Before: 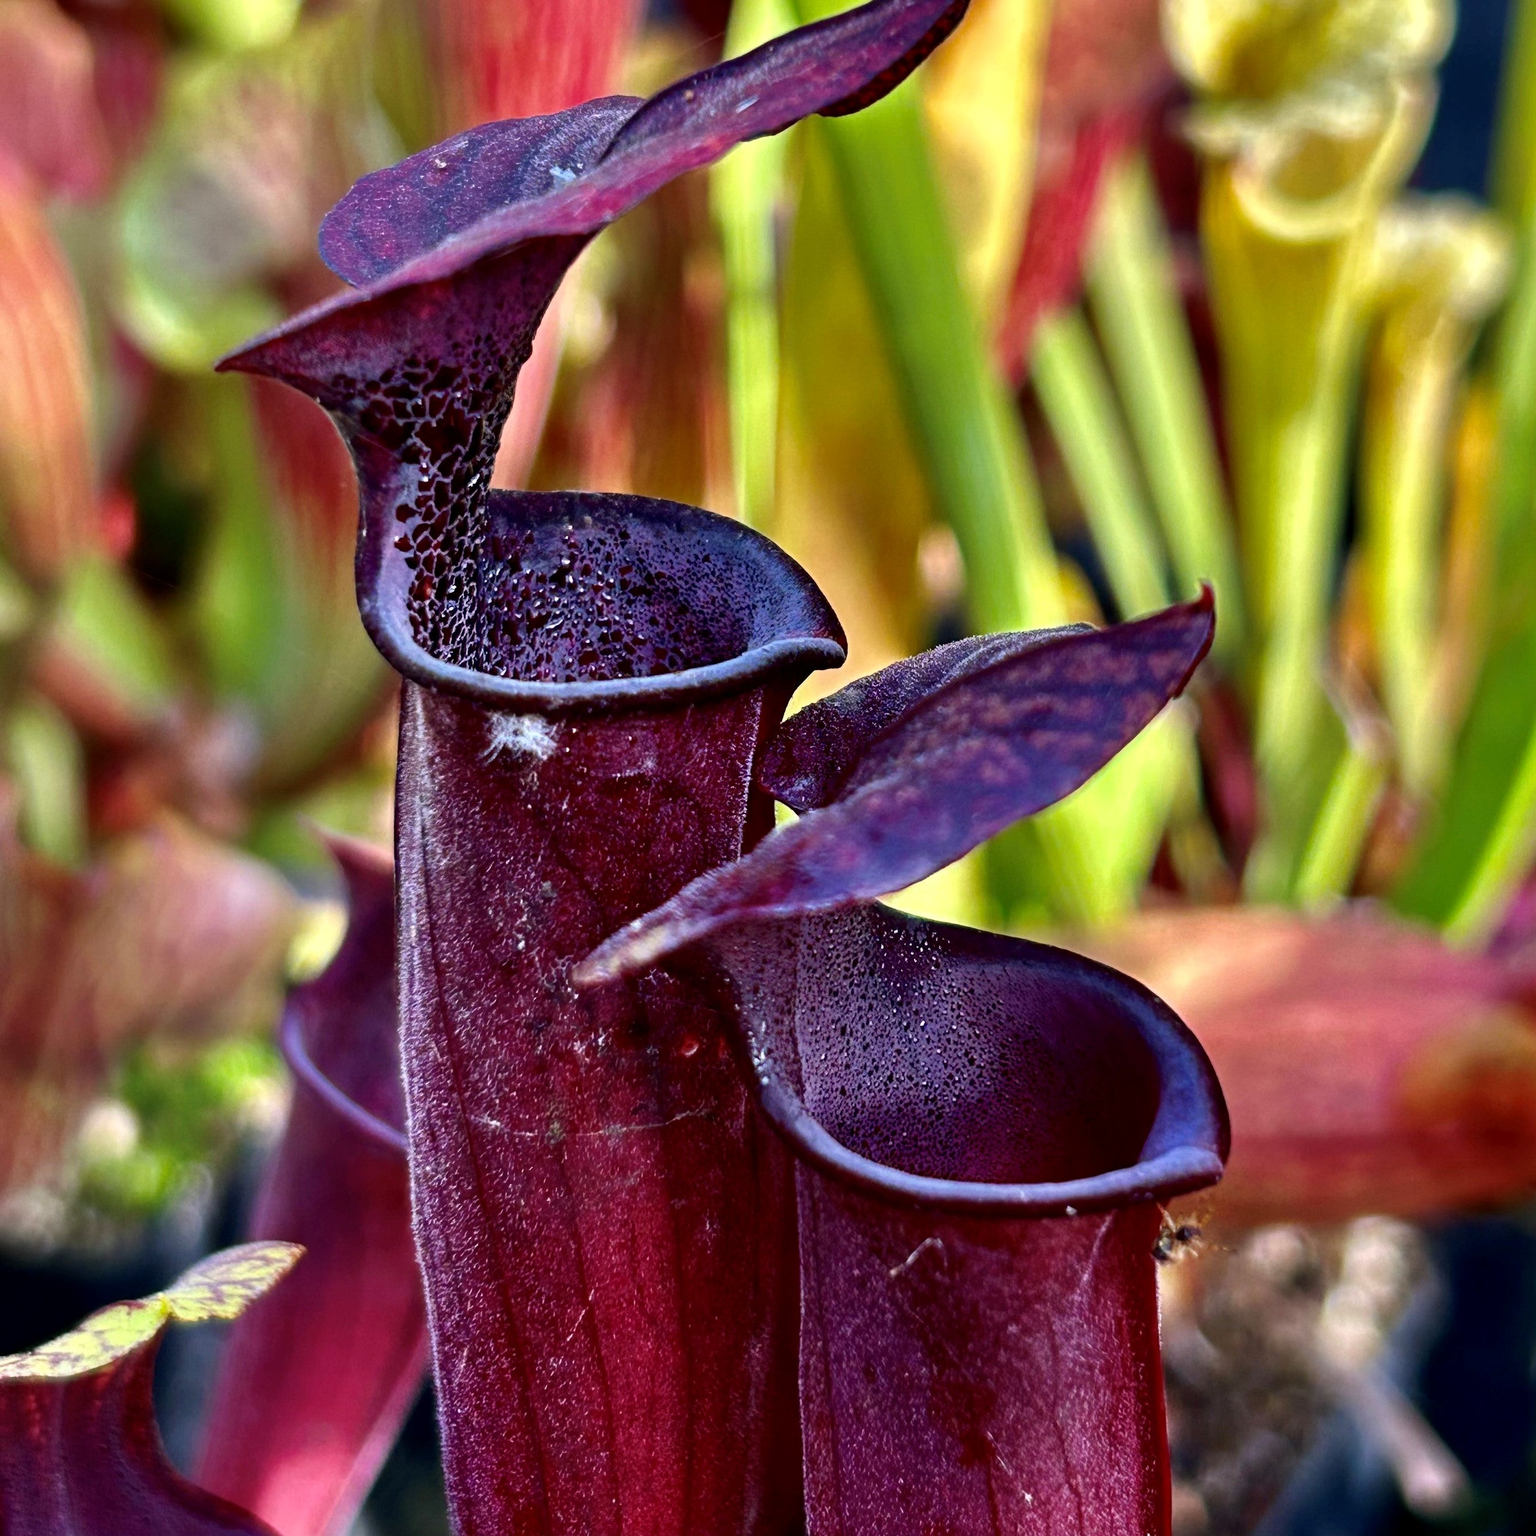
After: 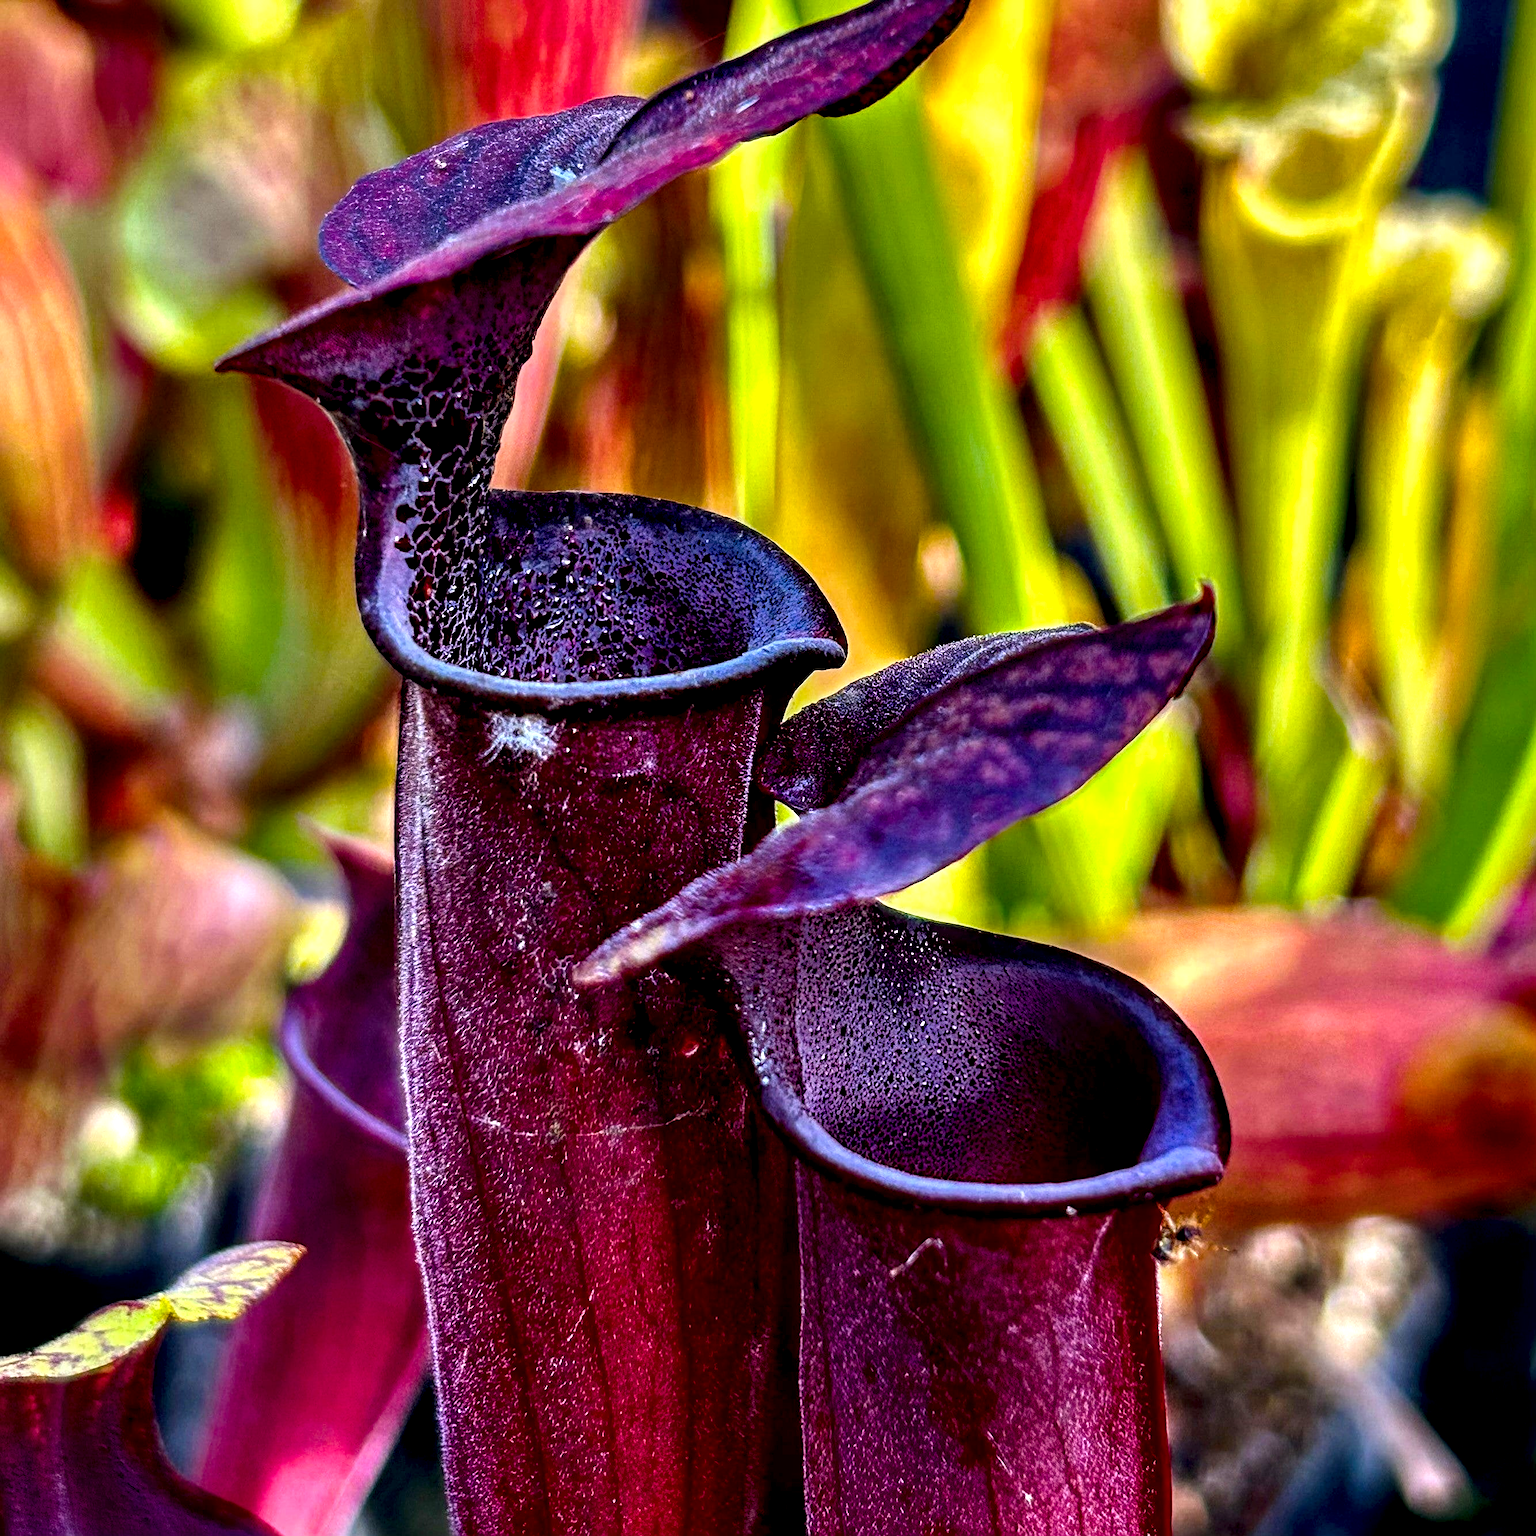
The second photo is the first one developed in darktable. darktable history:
sharpen: on, module defaults
local contrast: highlights 60%, shadows 60%, detail 160%
color balance rgb: perceptual saturation grading › global saturation 40%, global vibrance 15%
